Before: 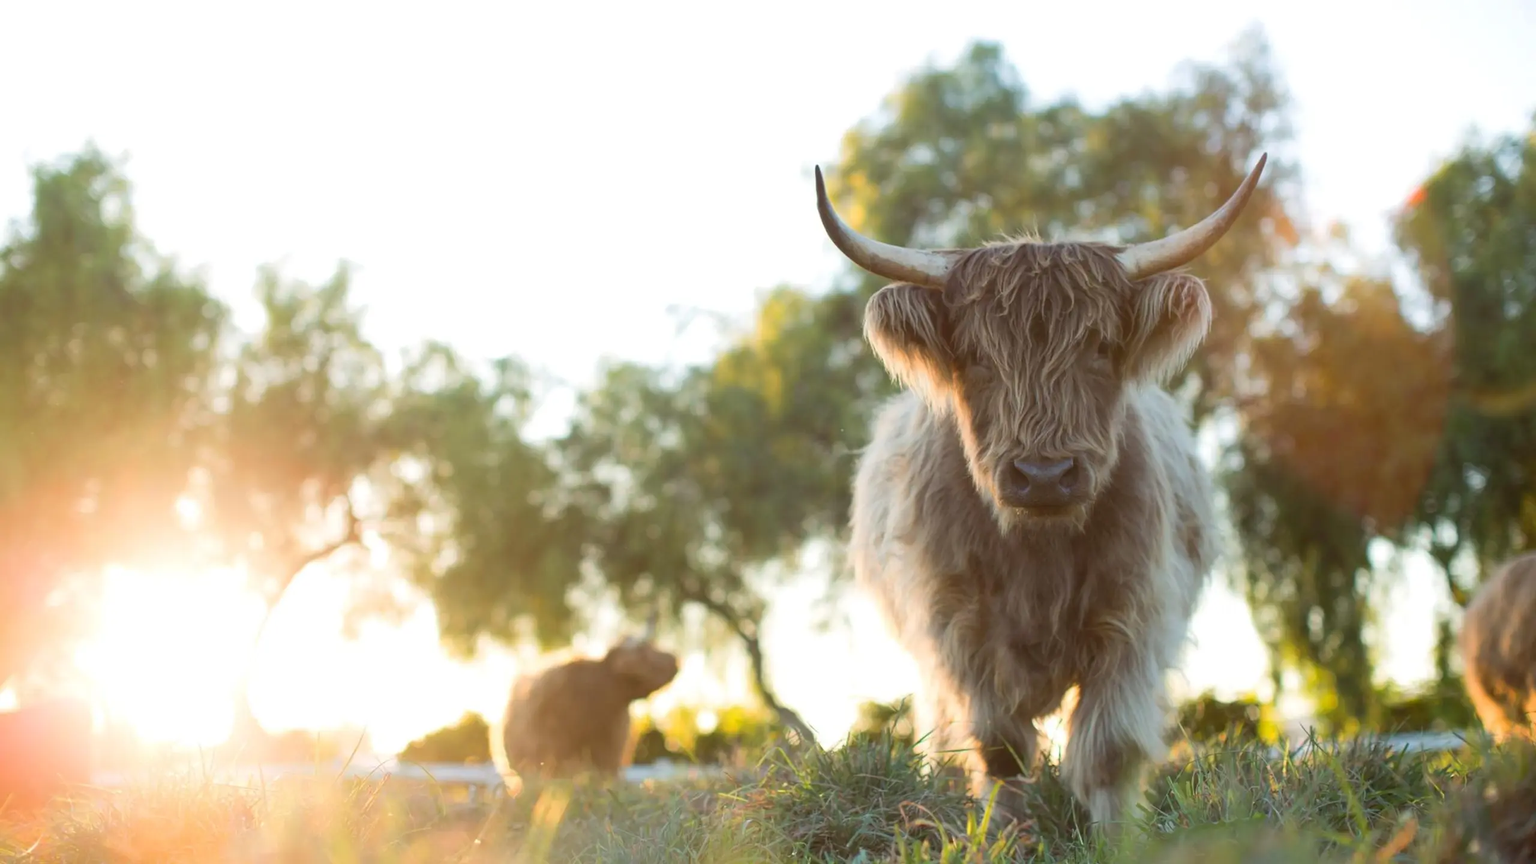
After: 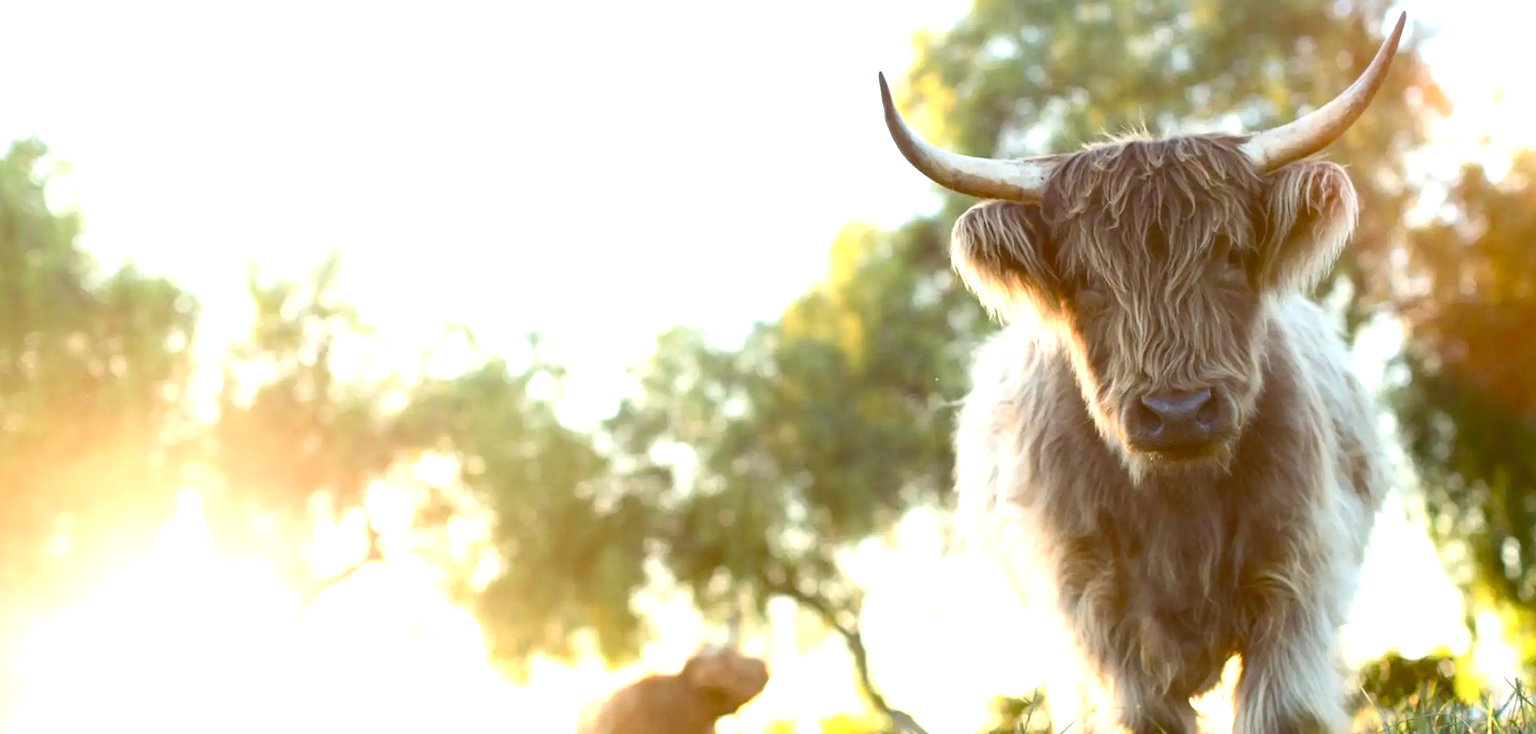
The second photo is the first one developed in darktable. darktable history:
tone equalizer: -8 EV -0.001 EV, -7 EV 0.001 EV, -6 EV -0.002 EV, -5 EV -0.003 EV, -4 EV -0.062 EV, -3 EV -0.222 EV, -2 EV -0.267 EV, -1 EV 0.105 EV, +0 EV 0.303 EV
crop: top 7.49%, right 9.717%, bottom 11.943%
color balance rgb: perceptual saturation grading › global saturation 20%, perceptual saturation grading › highlights -25%, perceptual saturation grading › shadows 50%
exposure: exposure 0.6 EV, compensate highlight preservation false
rotate and perspective: rotation -5°, crop left 0.05, crop right 0.952, crop top 0.11, crop bottom 0.89
